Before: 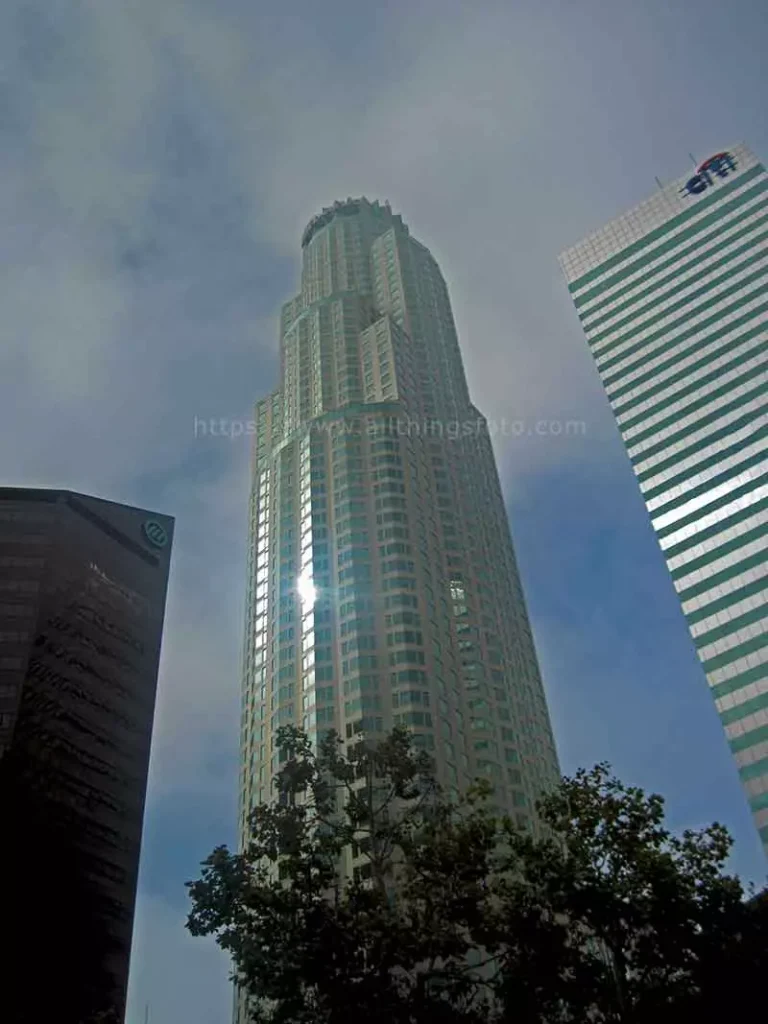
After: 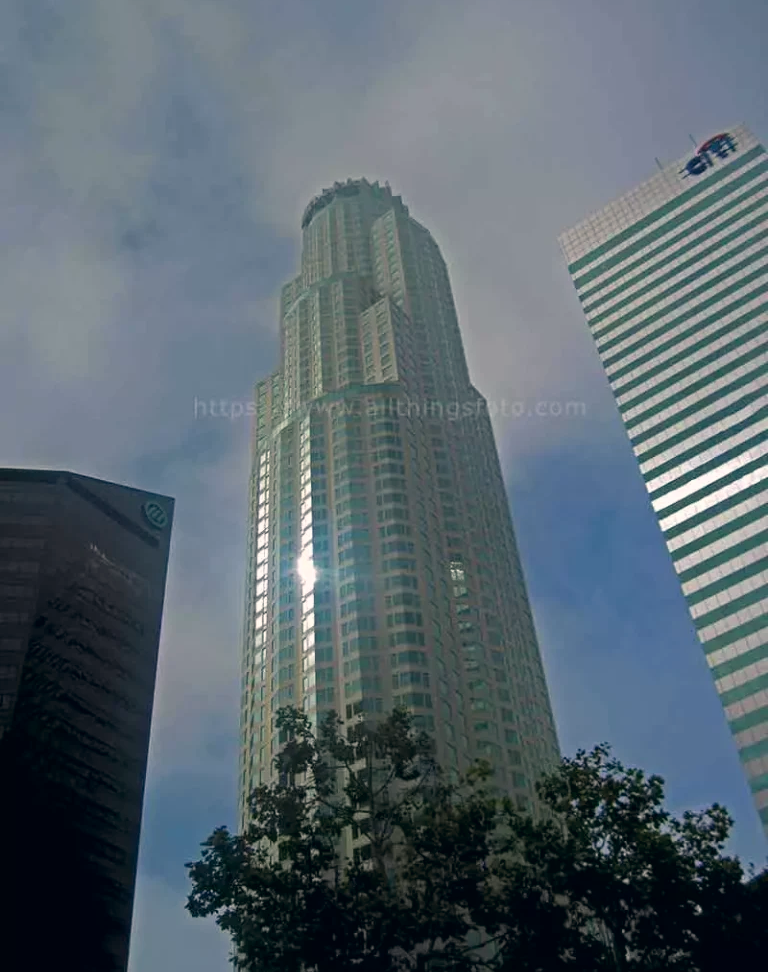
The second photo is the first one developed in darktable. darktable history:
crop and rotate: top 1.928%, bottom 3.139%
color correction: highlights a* 5.35, highlights b* 5.34, shadows a* -3.93, shadows b* -5.17
